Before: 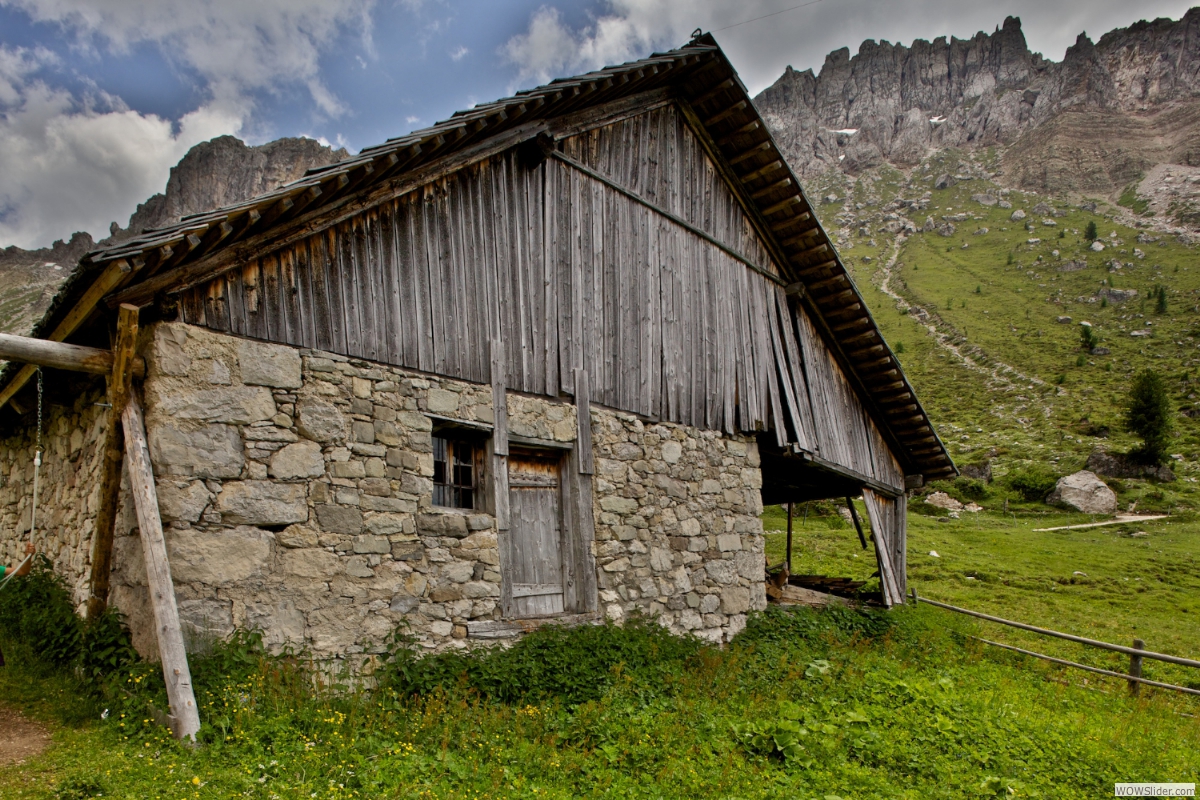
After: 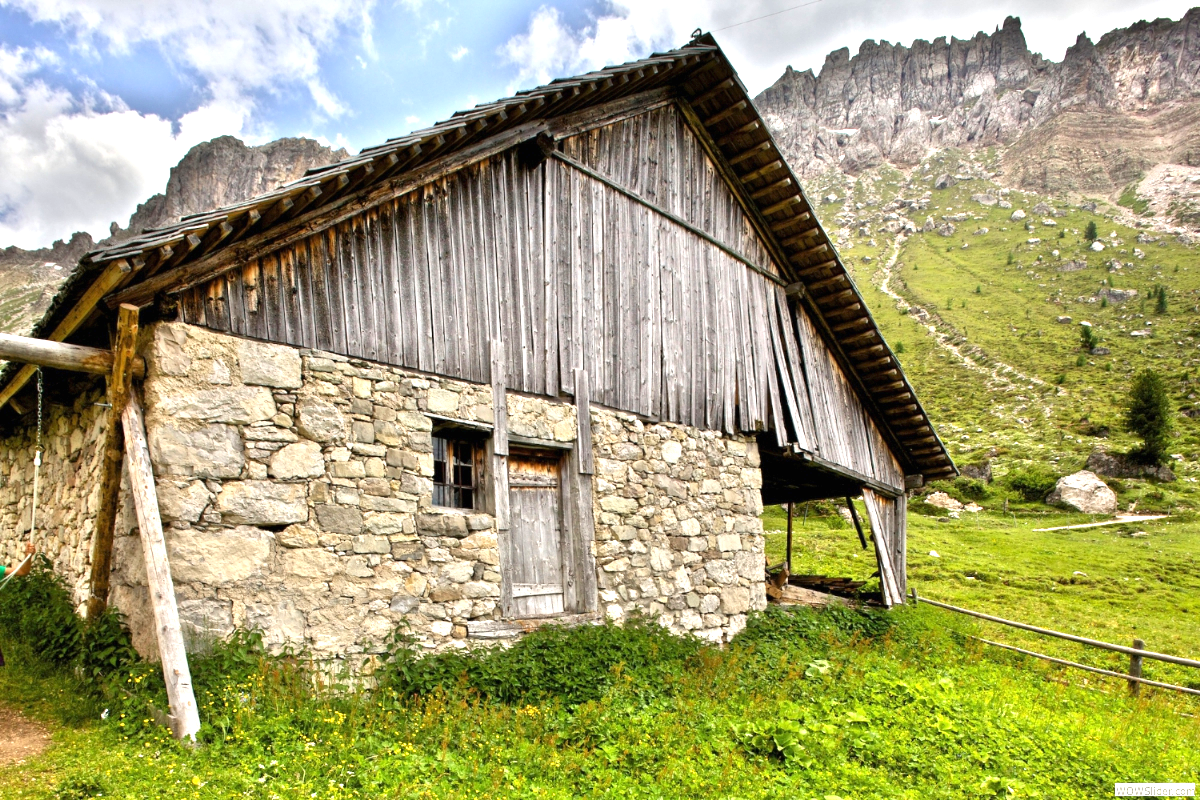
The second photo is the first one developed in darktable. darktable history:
exposure: black level correction 0, exposure 1.55 EV, compensate exposure bias true, compensate highlight preservation false
